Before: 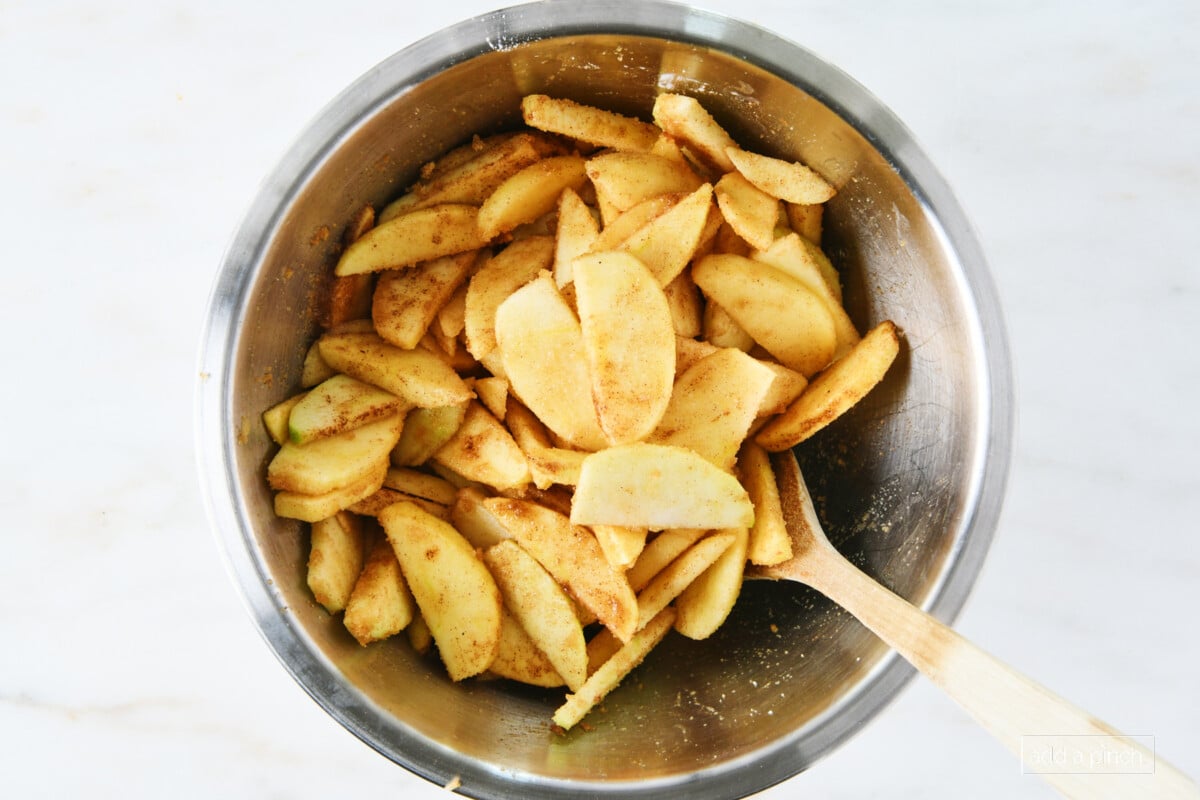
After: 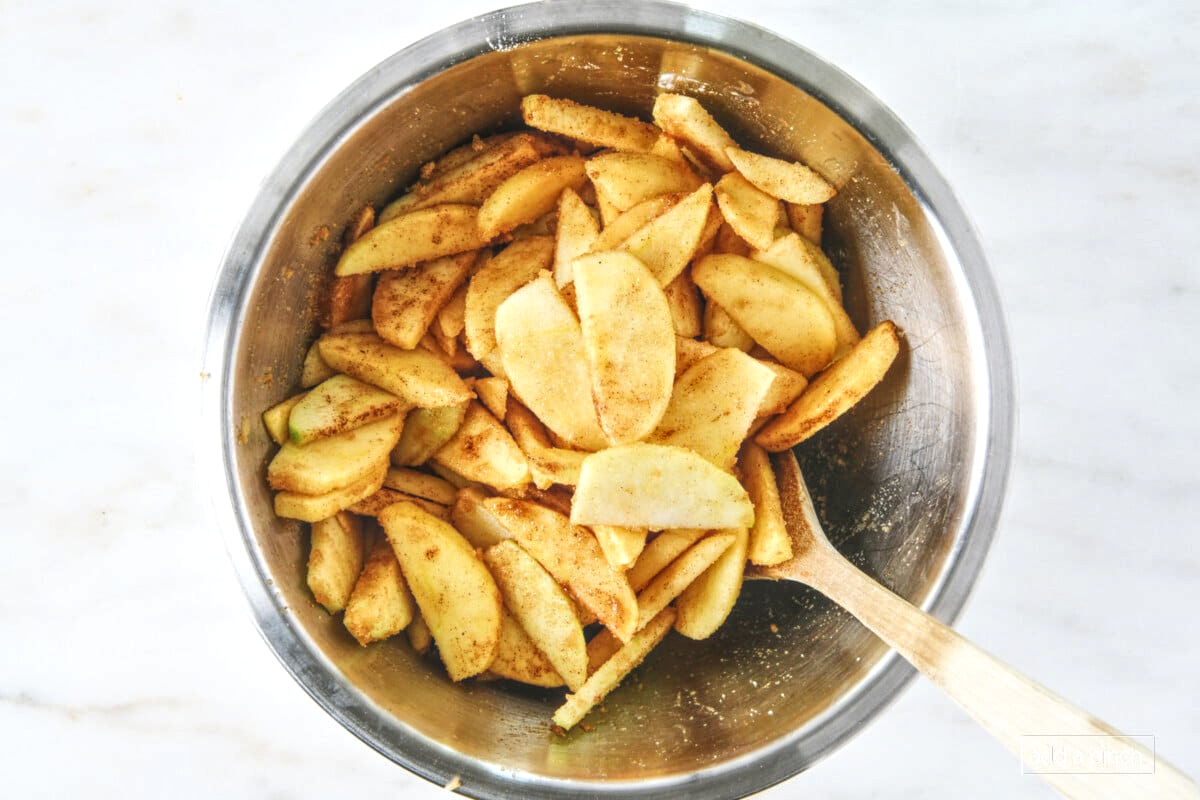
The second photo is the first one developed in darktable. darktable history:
exposure: black level correction -0.001, exposure 0.08 EV, compensate highlight preservation false
local contrast: highlights 74%, shadows 55%, detail 176%, midtone range 0.207
